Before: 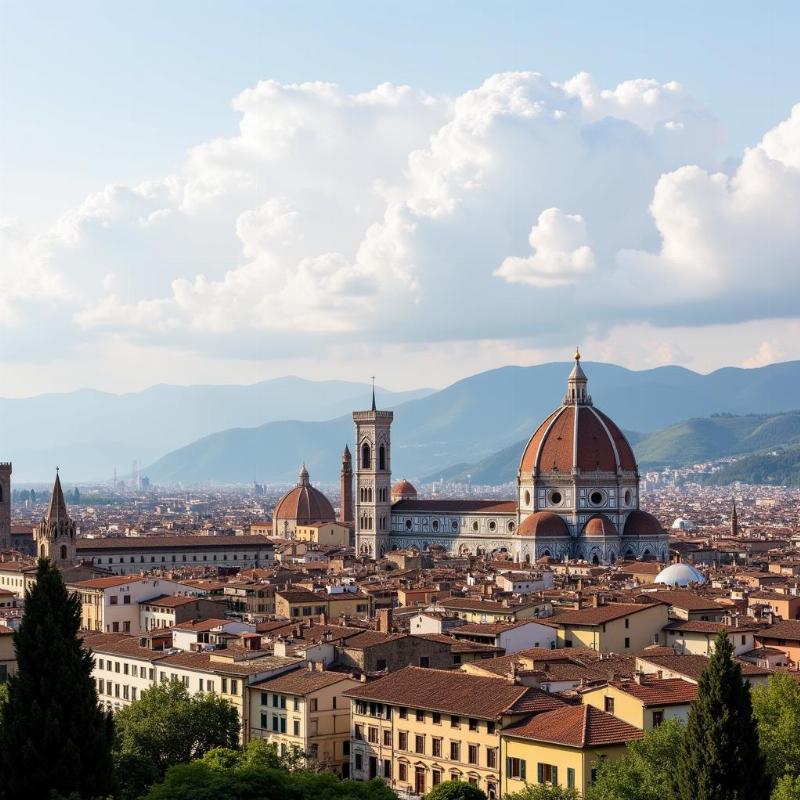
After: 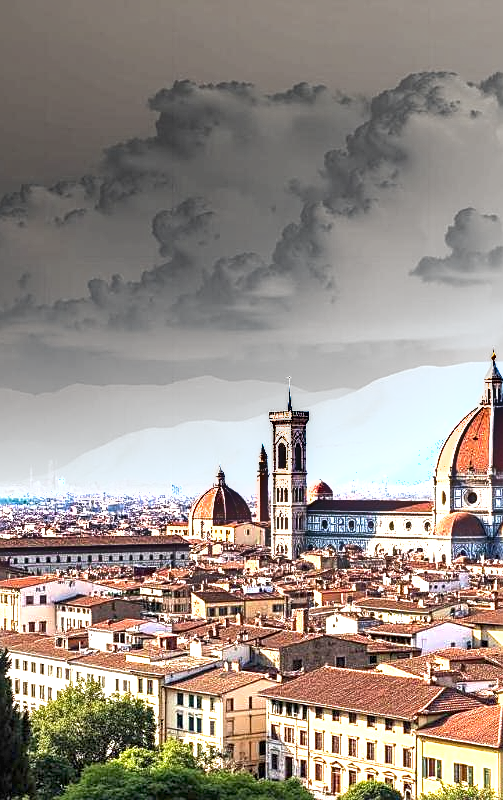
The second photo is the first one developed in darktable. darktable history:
sharpen: on, module defaults
crop: left 10.607%, right 26.45%
shadows and highlights: soften with gaussian
local contrast: on, module defaults
exposure: exposure 1.989 EV, compensate exposure bias true, compensate highlight preservation false
